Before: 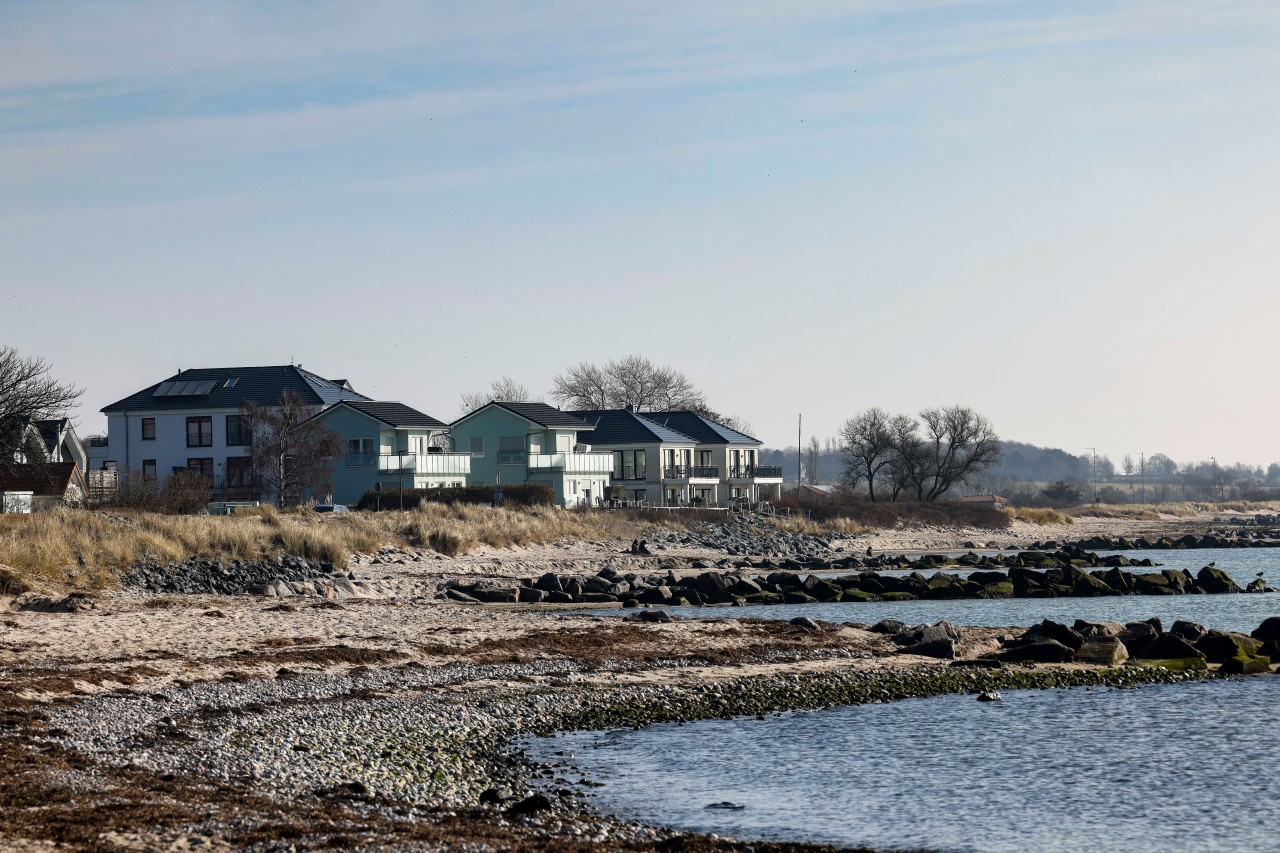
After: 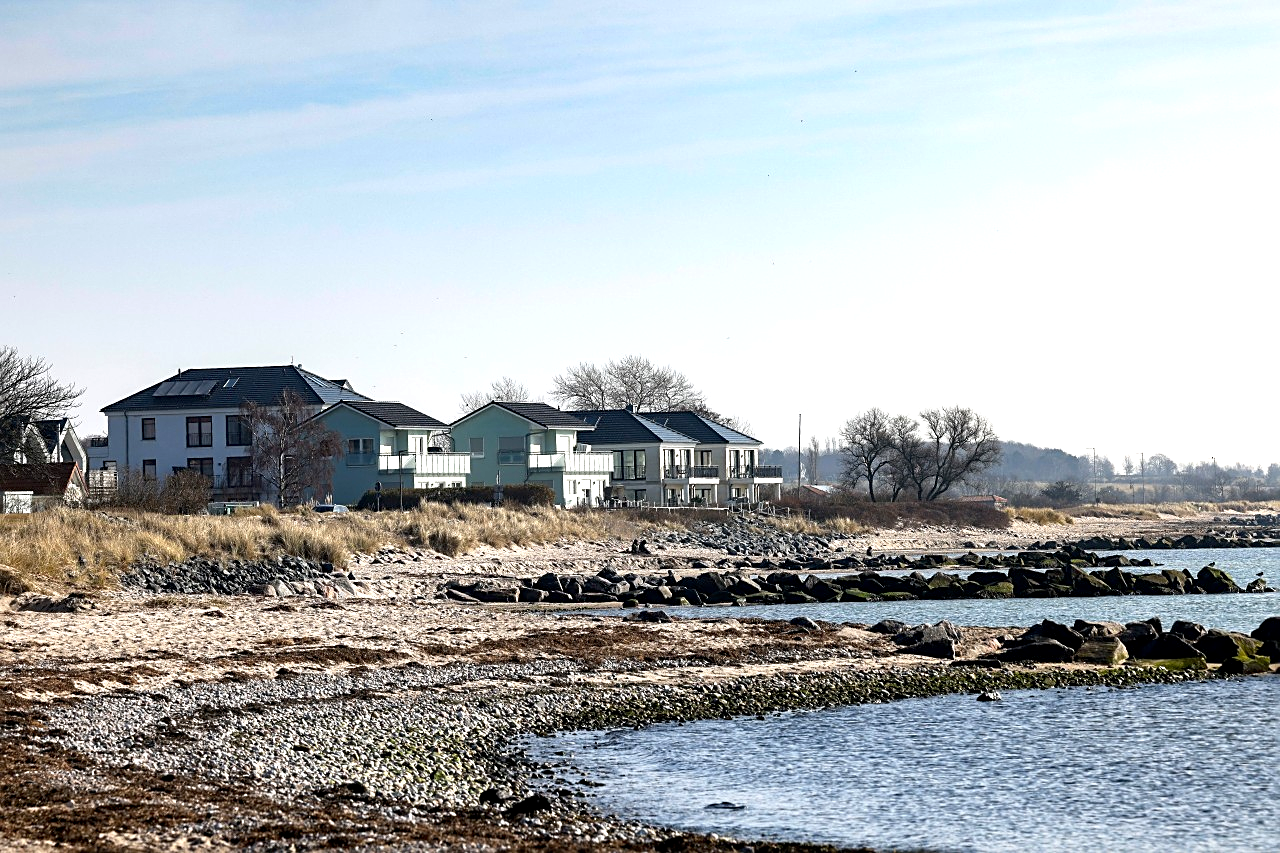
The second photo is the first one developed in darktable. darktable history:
exposure: black level correction 0.001, exposure 0.675 EV, compensate highlight preservation false
sharpen: on, module defaults
